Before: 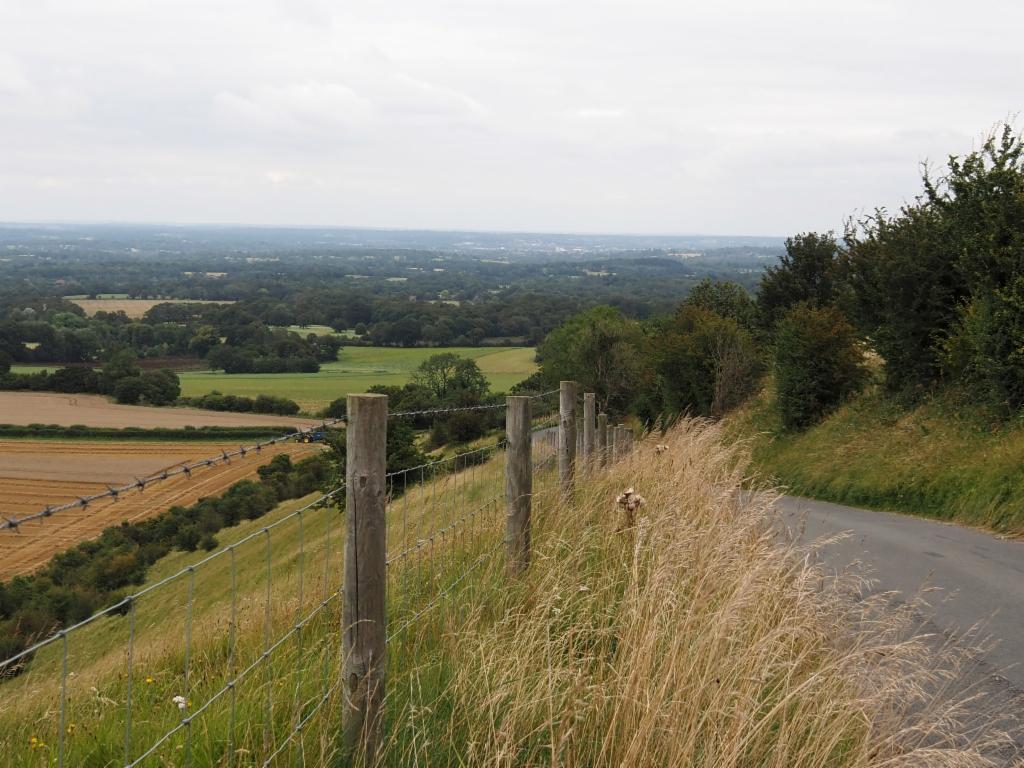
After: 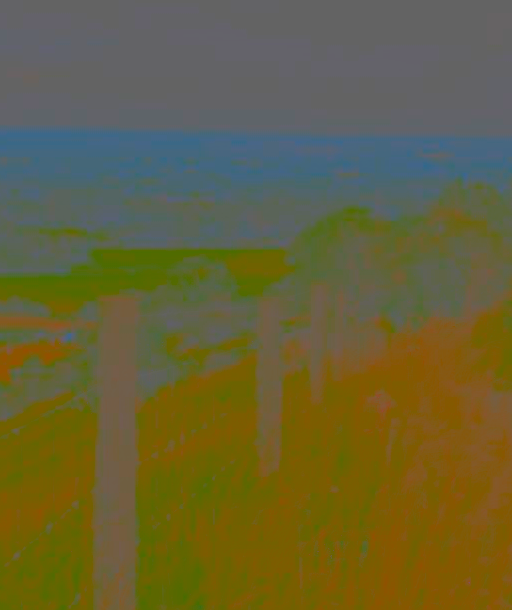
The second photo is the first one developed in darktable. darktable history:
shadows and highlights: on, module defaults
crop and rotate: angle 0.023°, left 24.346%, top 13.03%, right 25.615%, bottom 7.479%
contrast brightness saturation: contrast -0.984, brightness -0.163, saturation 0.766
